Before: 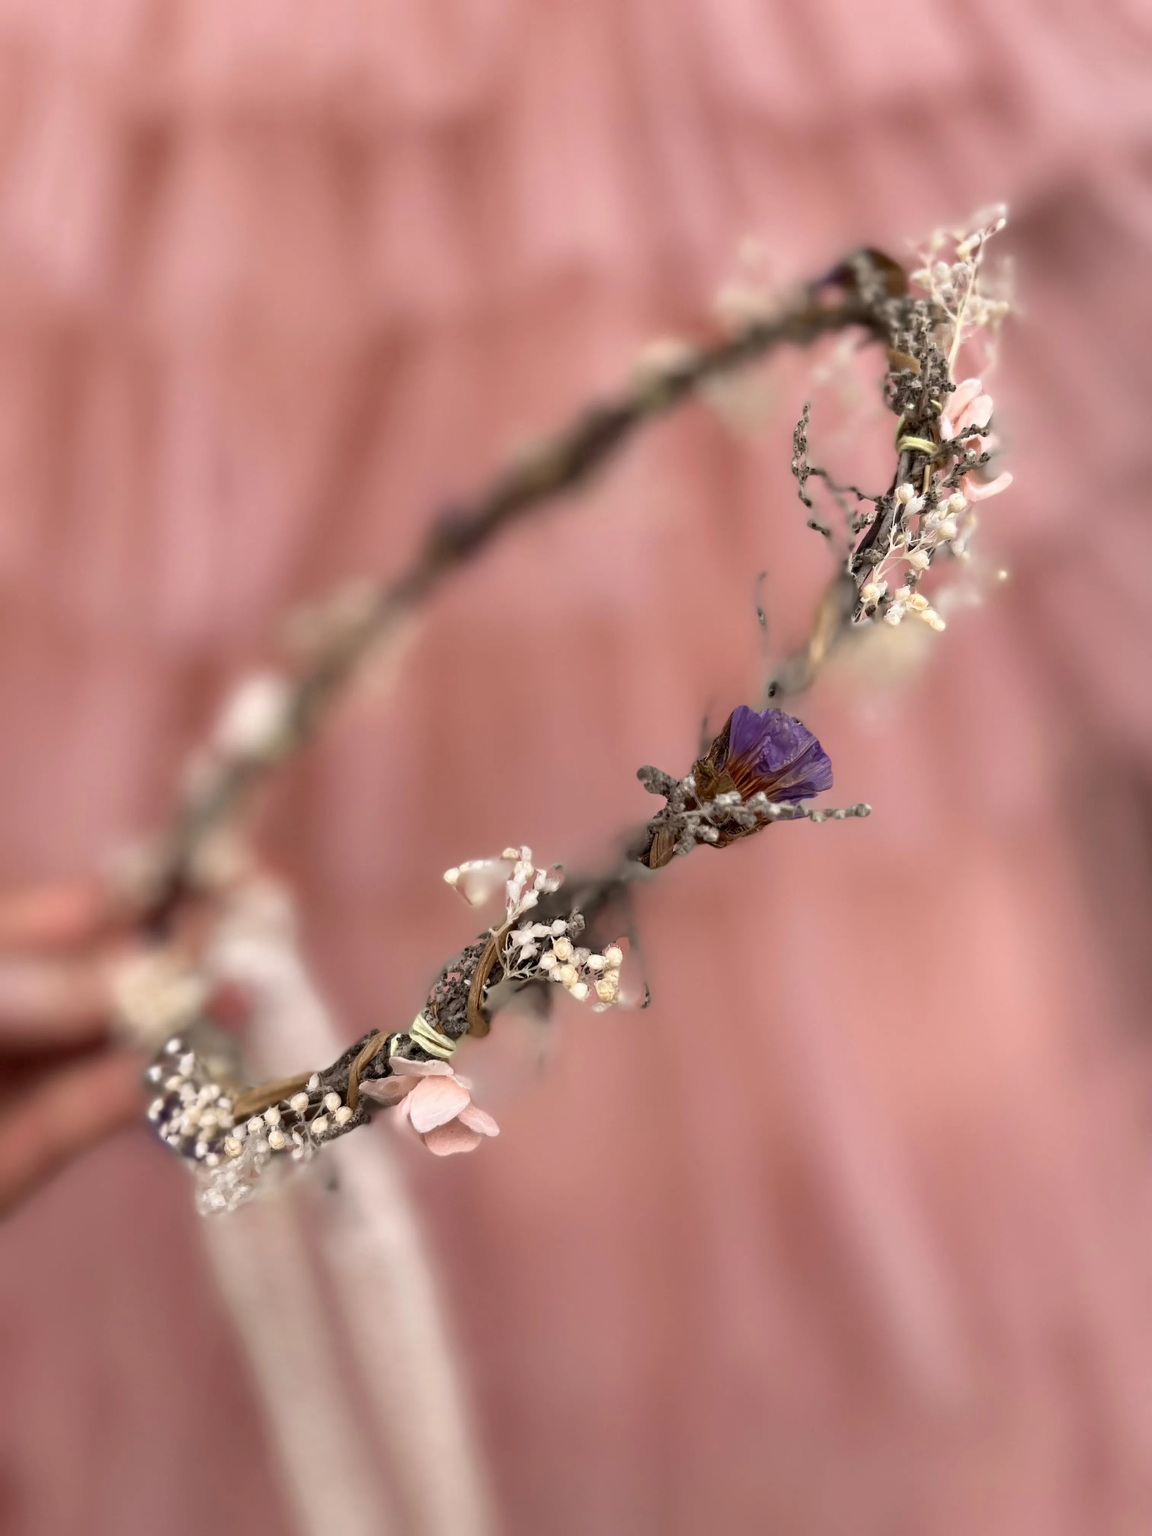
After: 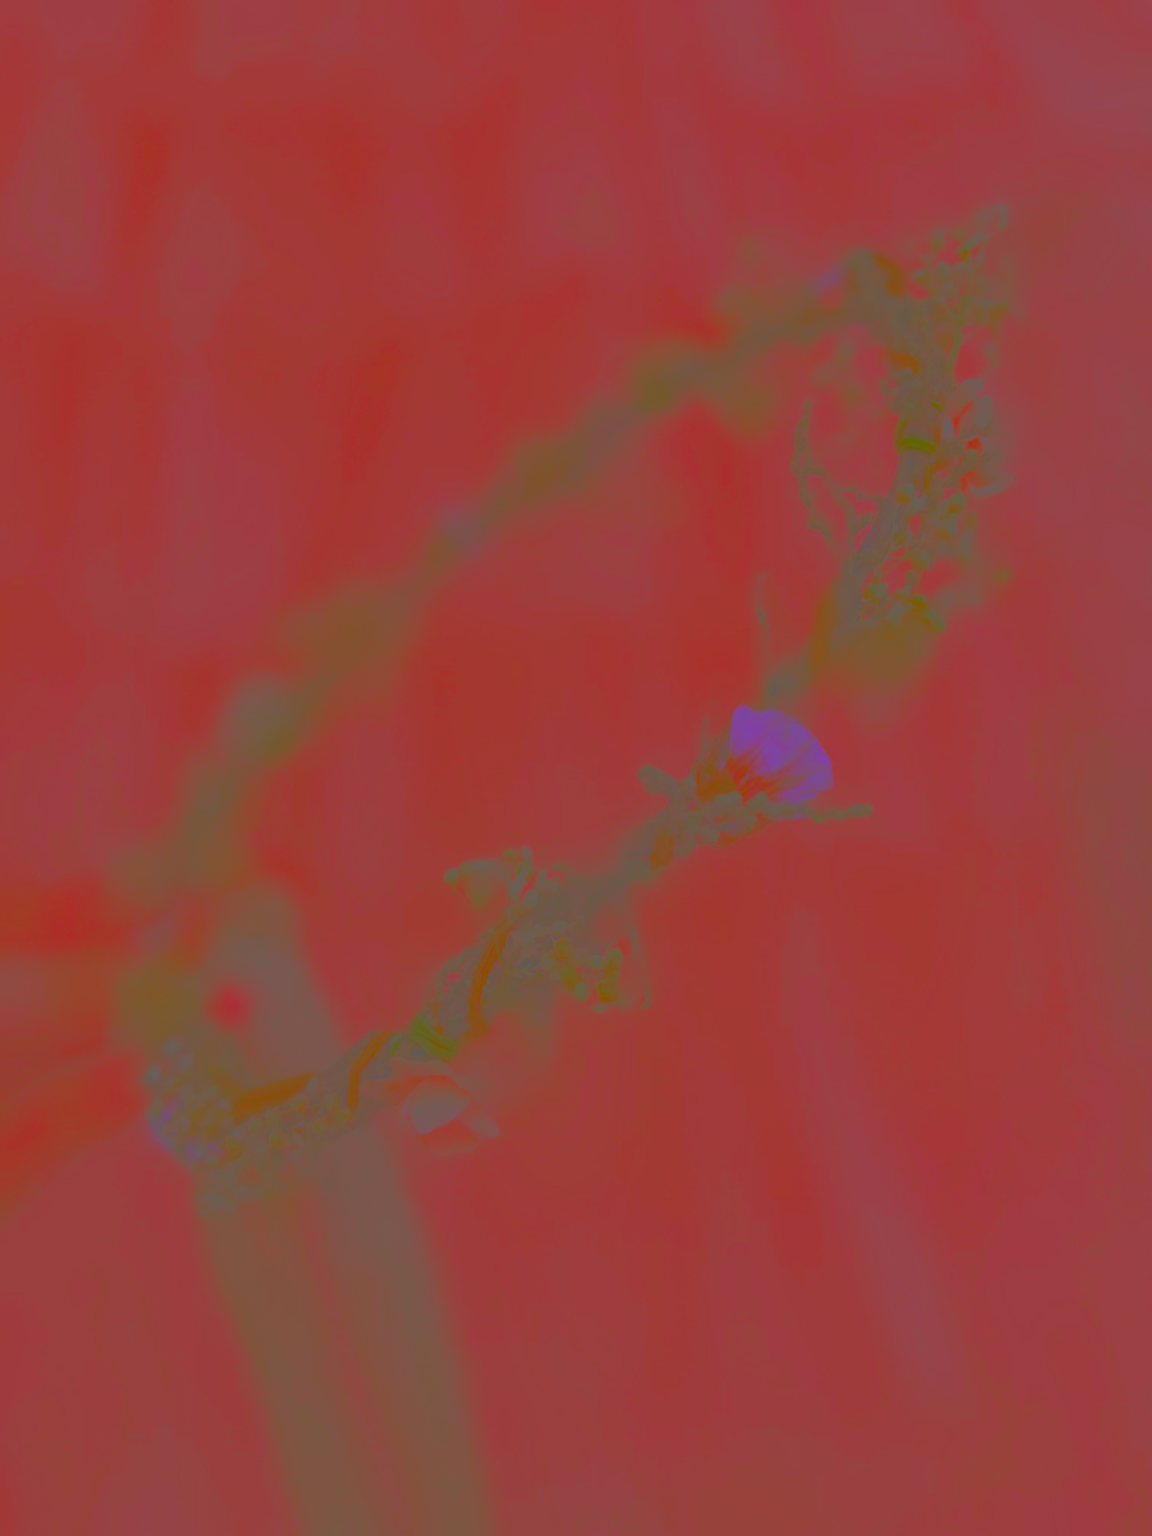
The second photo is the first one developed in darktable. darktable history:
contrast brightness saturation: contrast -0.976, brightness -0.165, saturation 0.733
color correction: highlights a* 0.015, highlights b* -0.358
